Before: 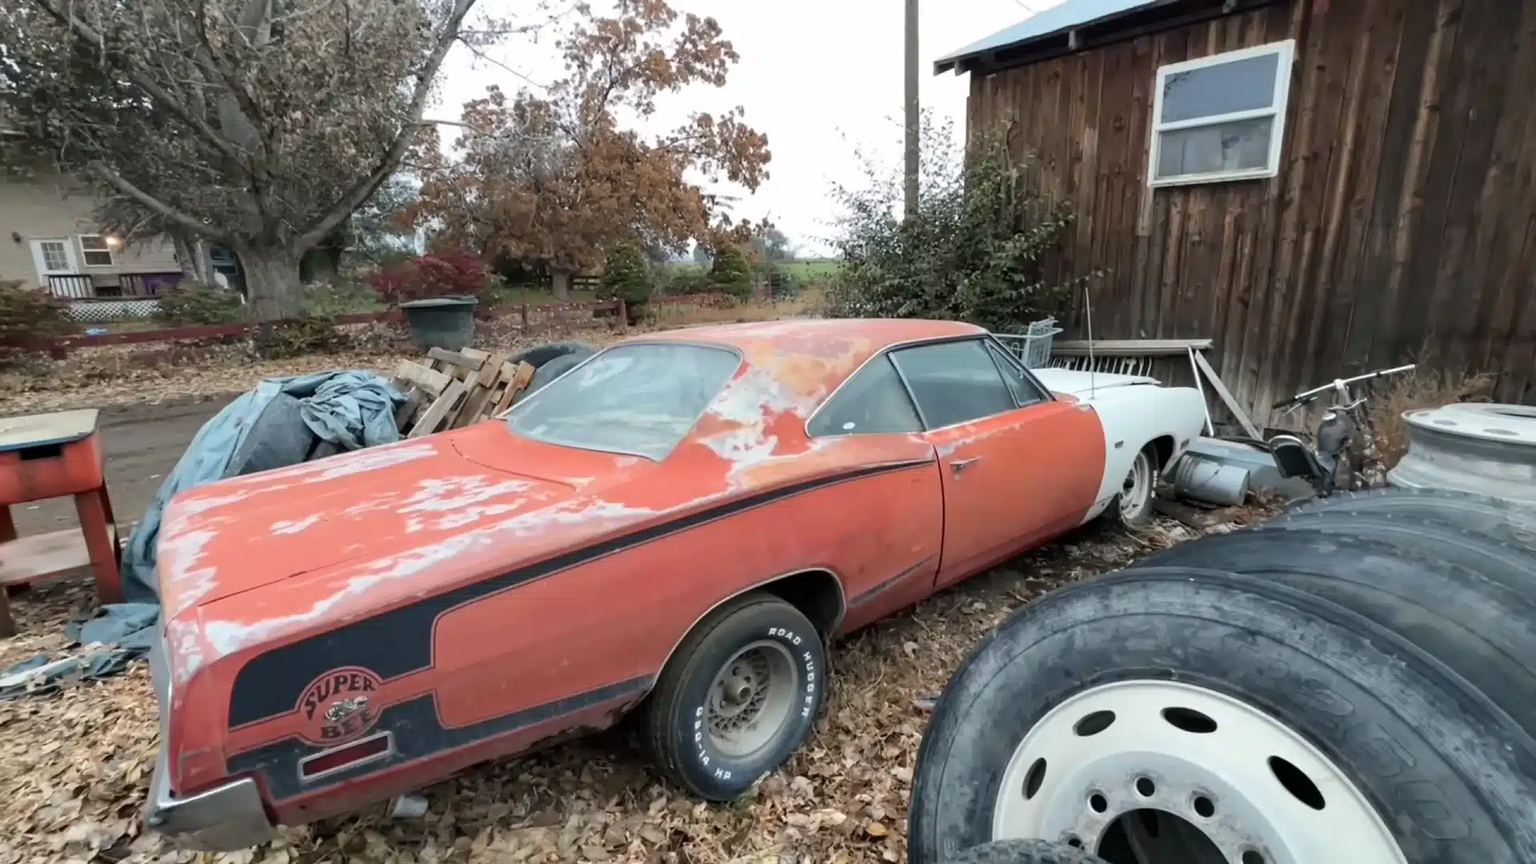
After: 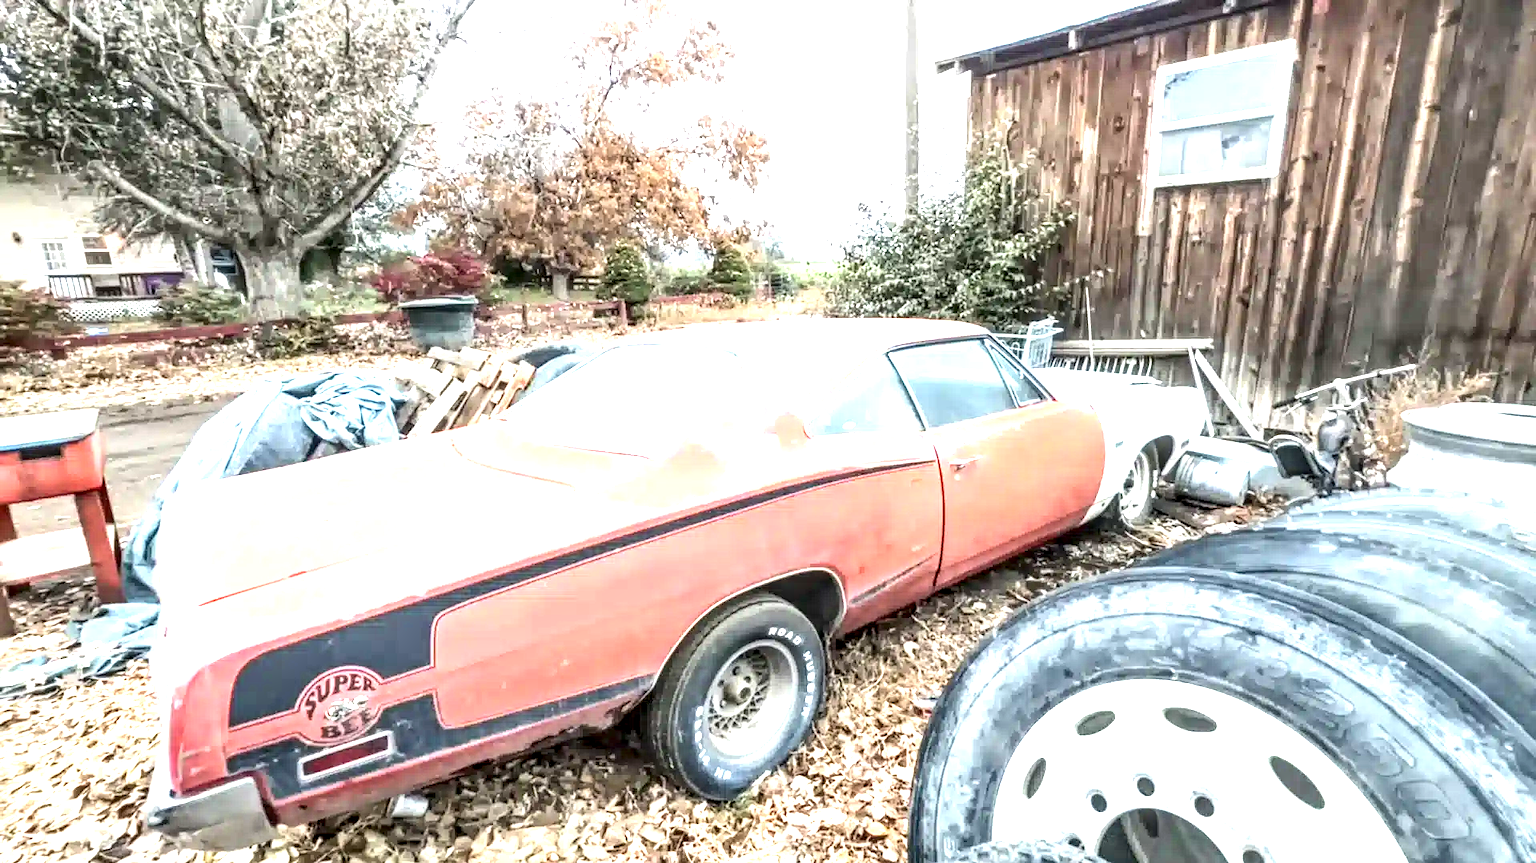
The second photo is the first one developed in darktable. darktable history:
tone equalizer: on, module defaults
local contrast: highlights 0%, shadows 0%, detail 182%
contrast brightness saturation: contrast 0.15, brightness 0.05
exposure: exposure 2 EV, compensate exposure bias true, compensate highlight preservation false
